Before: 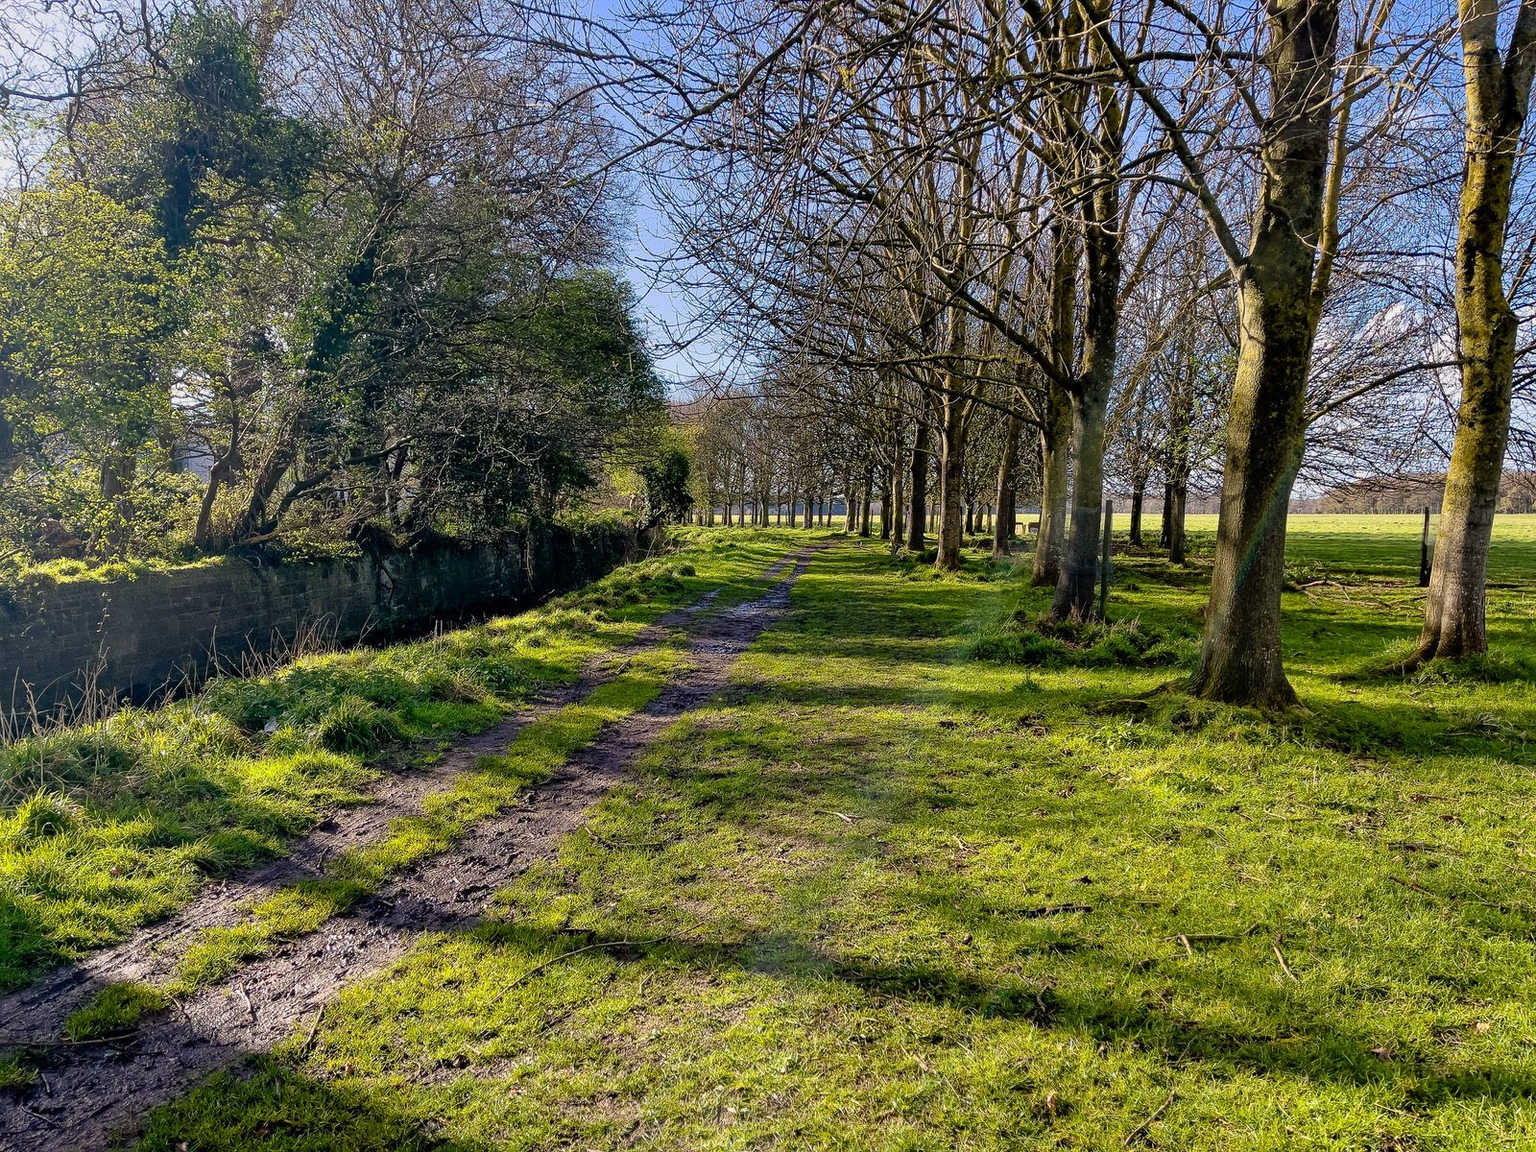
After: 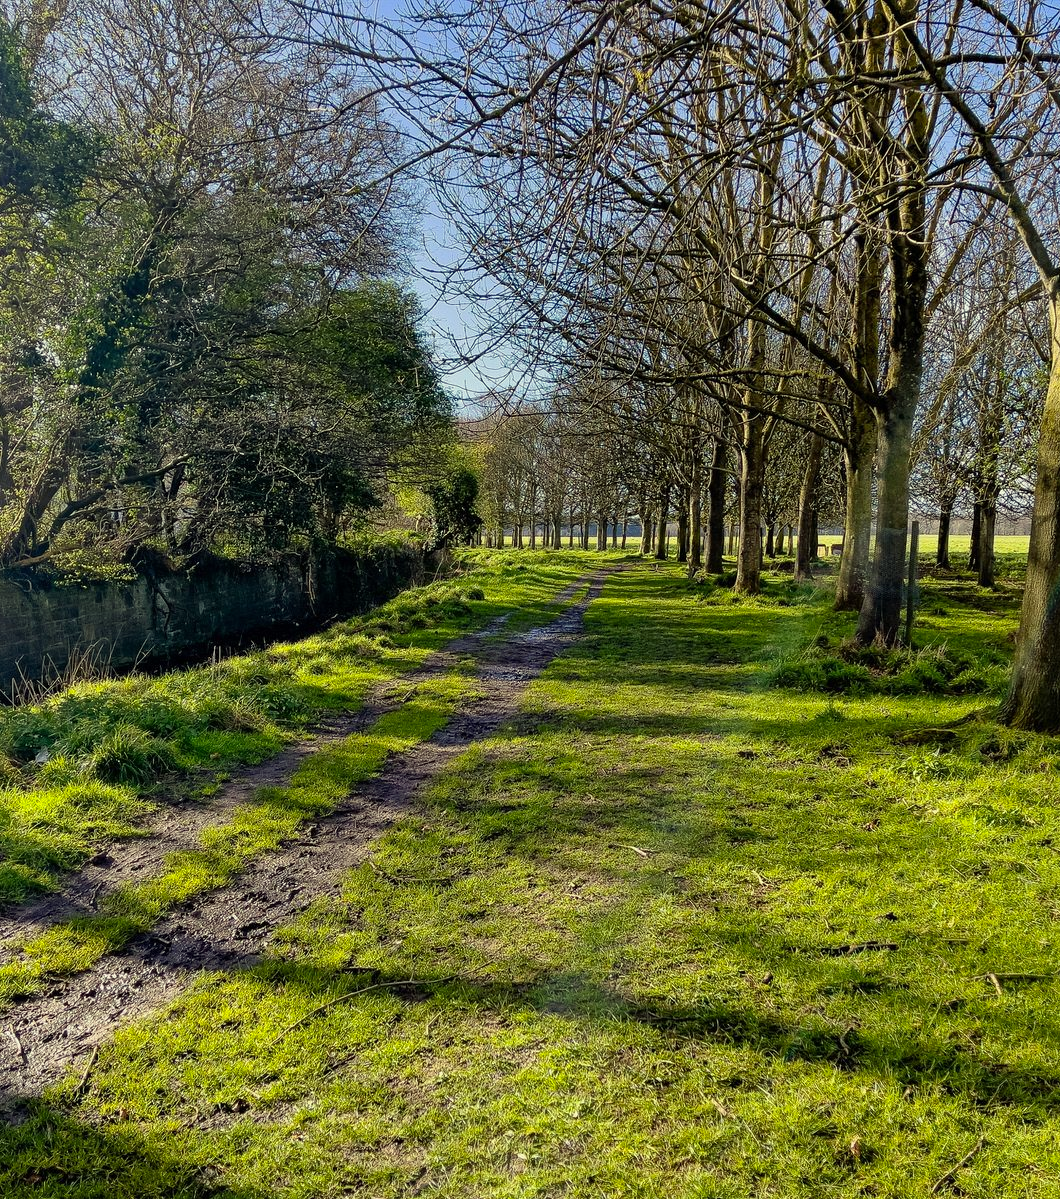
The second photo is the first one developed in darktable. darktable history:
crop and rotate: left 15.118%, right 18.583%
color correction: highlights a* -5.79, highlights b* 11.11
